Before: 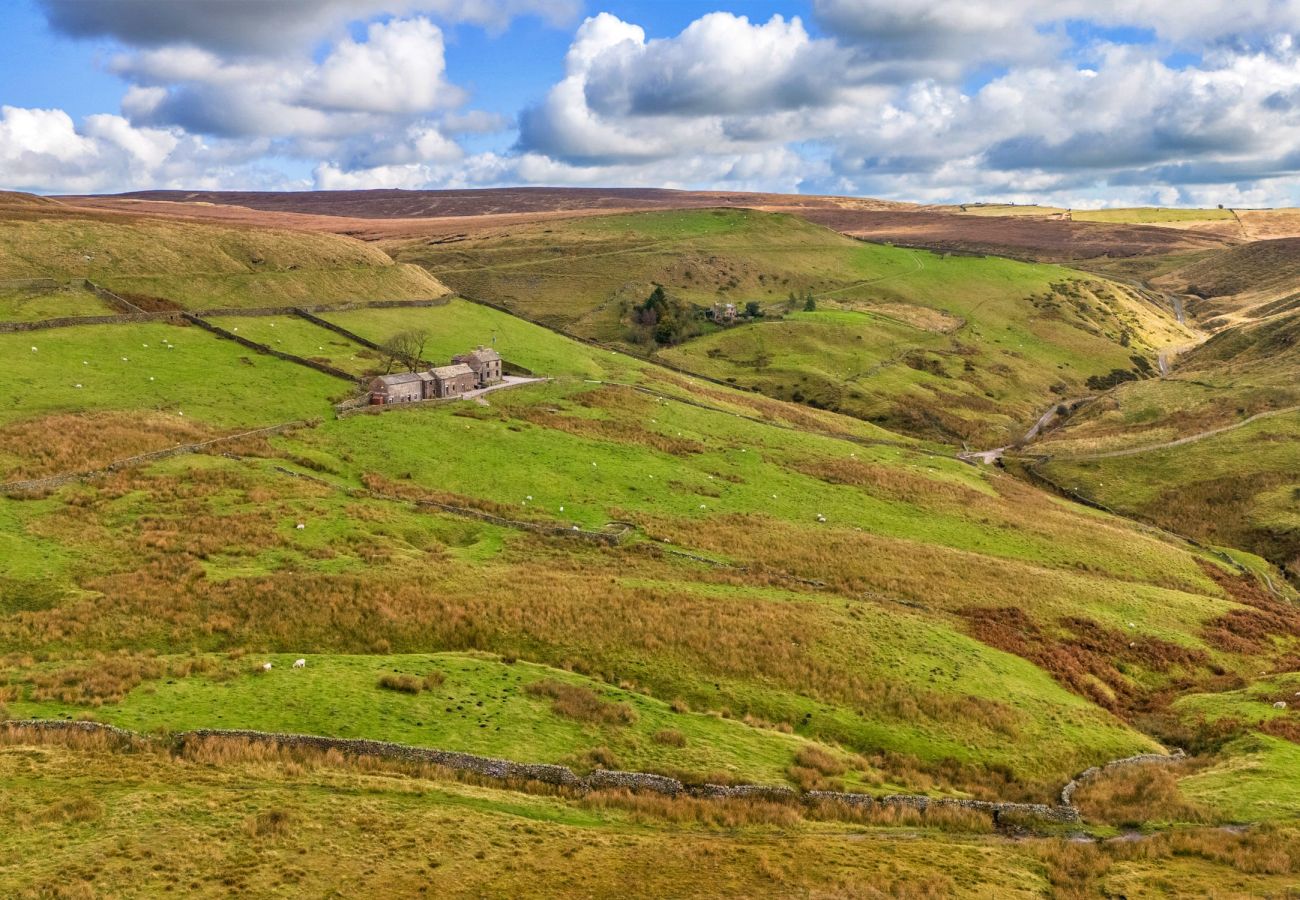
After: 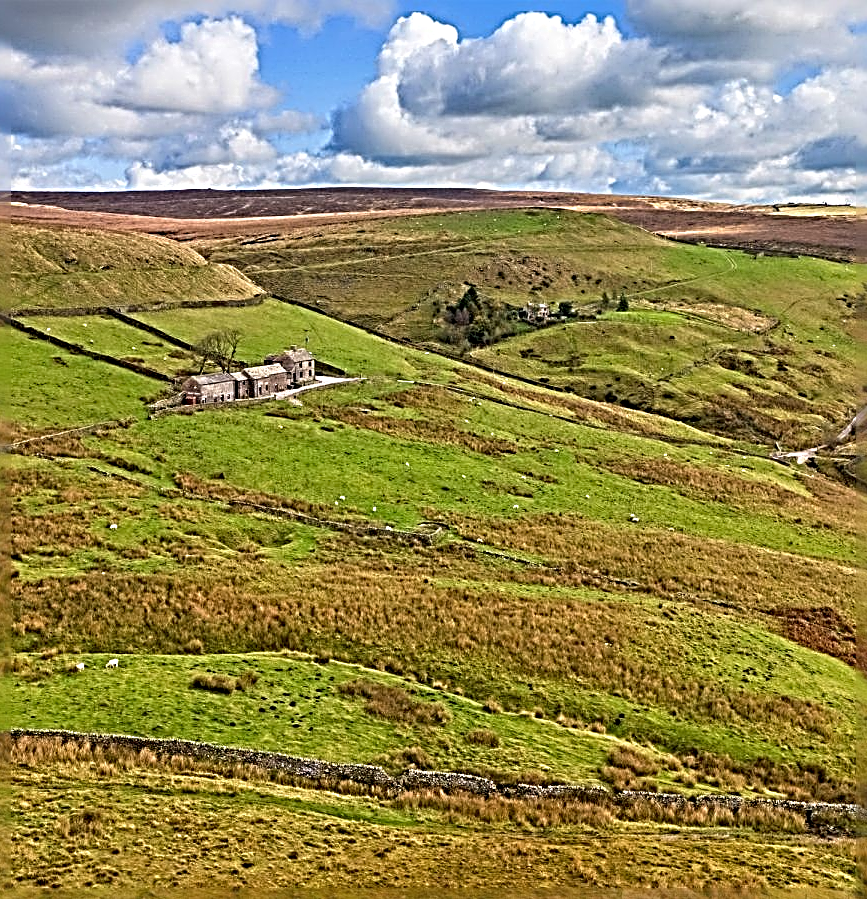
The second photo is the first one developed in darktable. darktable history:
crop and rotate: left 14.435%, right 18.797%
sharpen: radius 4.048, amount 1.982
